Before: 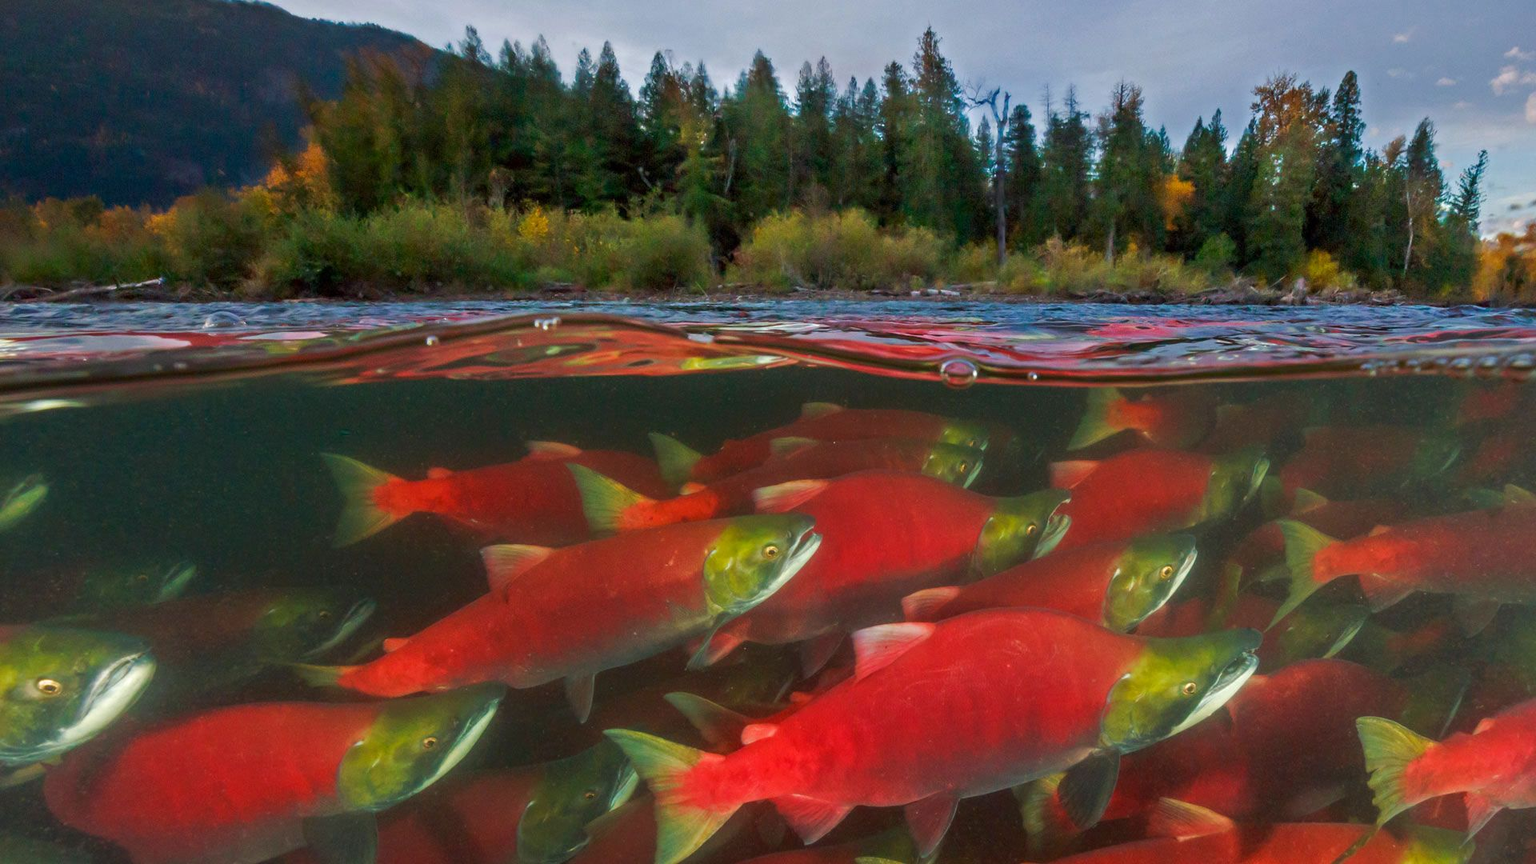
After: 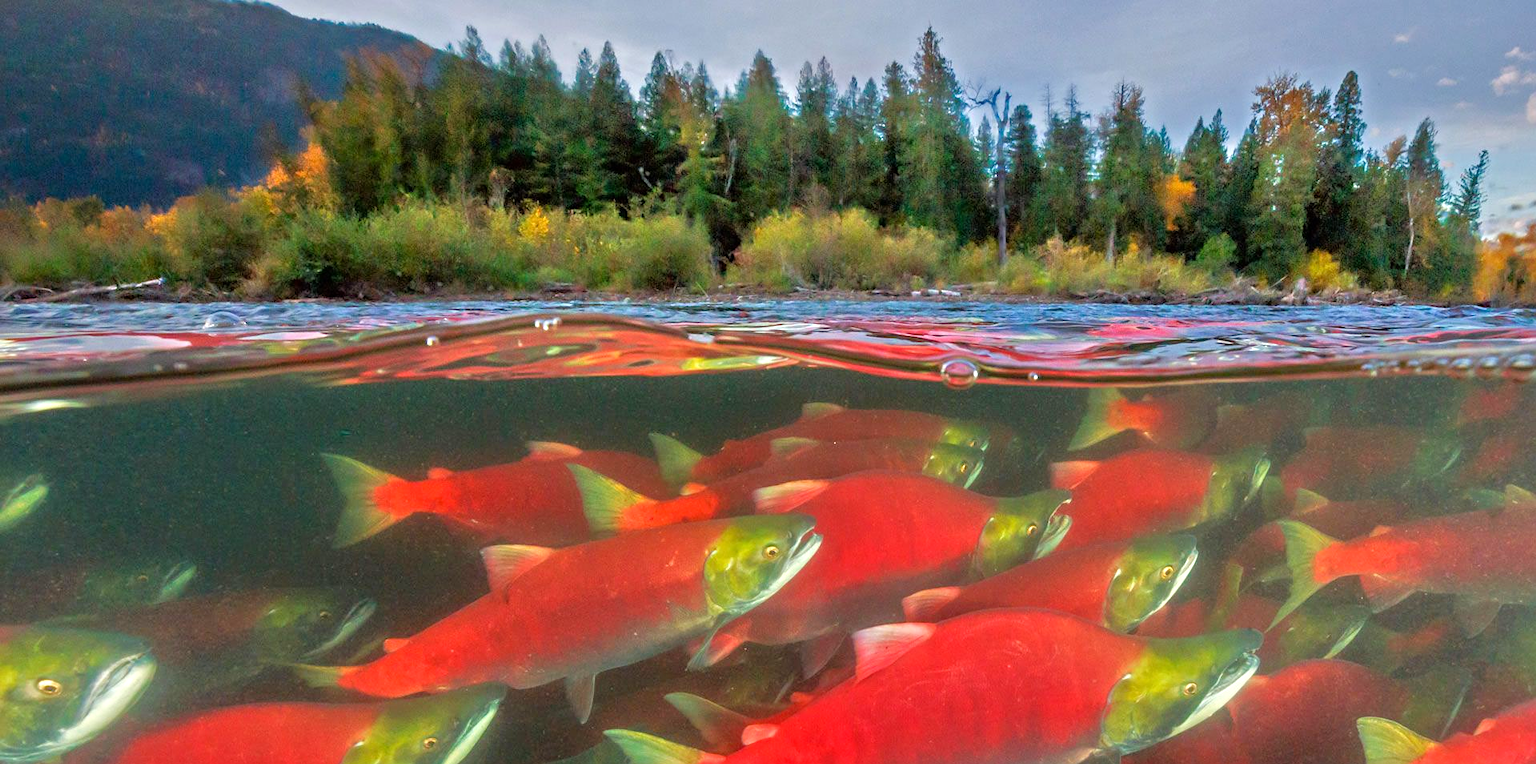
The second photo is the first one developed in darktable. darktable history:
crop and rotate: top 0%, bottom 11.49%
tone equalizer: -7 EV 0.15 EV, -6 EV 0.6 EV, -5 EV 1.15 EV, -4 EV 1.33 EV, -3 EV 1.15 EV, -2 EV 0.6 EV, -1 EV 0.15 EV, mask exposure compensation -0.5 EV
sharpen: amount 0.2
